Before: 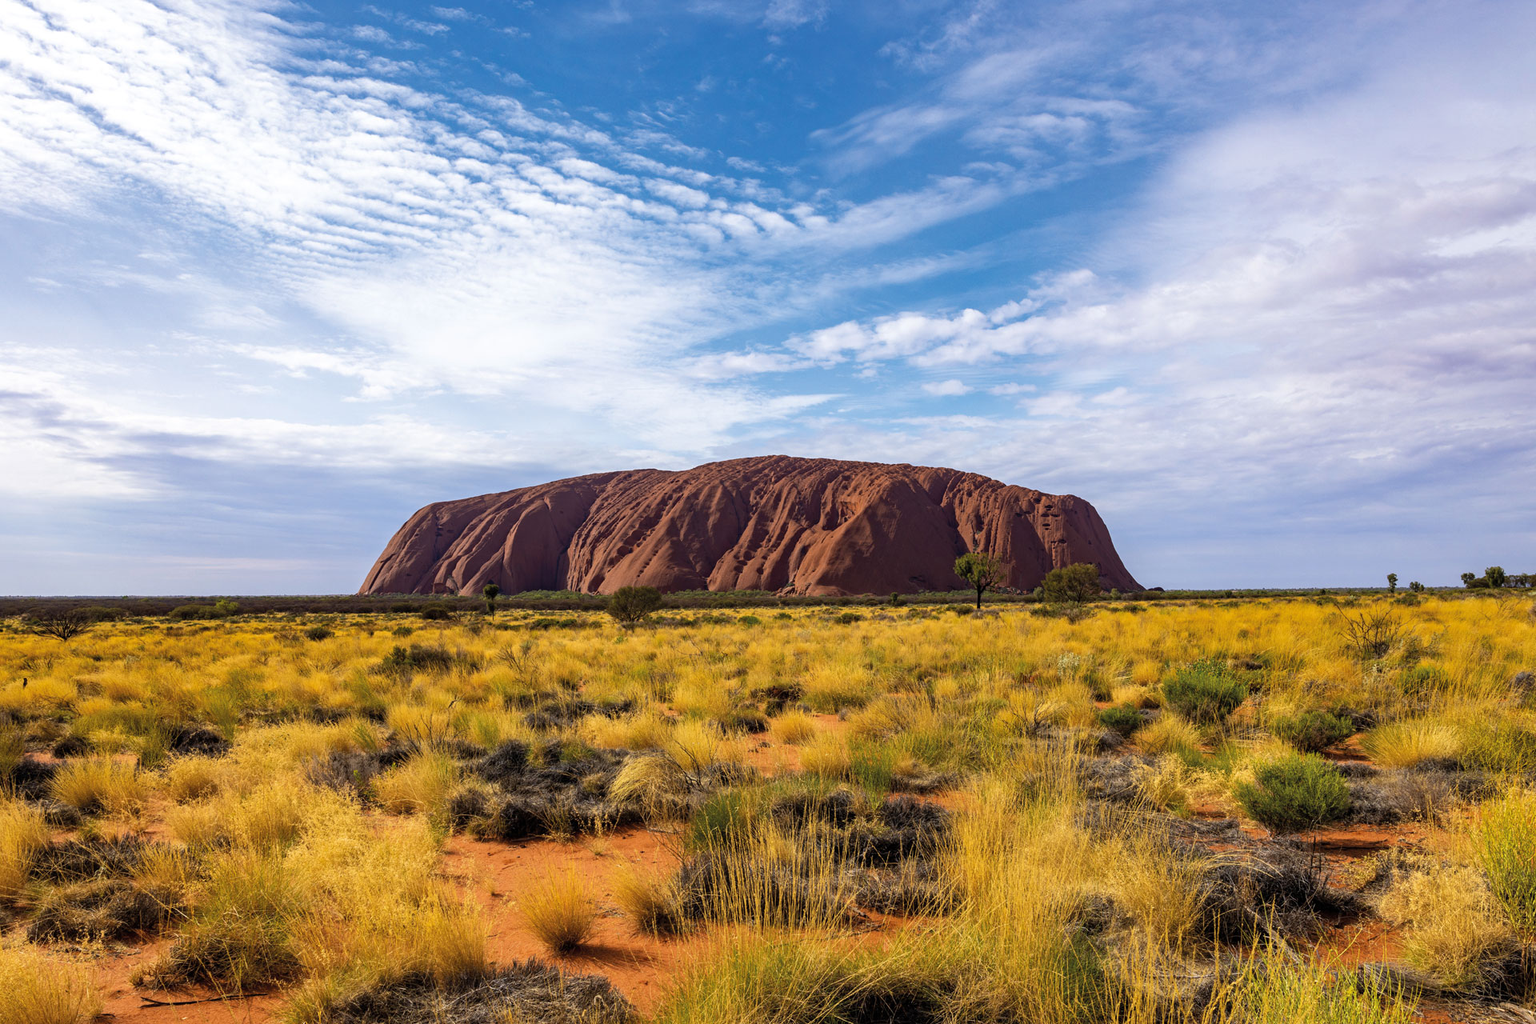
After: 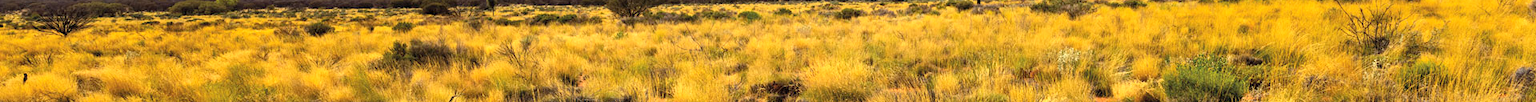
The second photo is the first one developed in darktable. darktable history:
crop and rotate: top 59.084%, bottom 30.916%
exposure: exposure 0.6 EV, compensate highlight preservation false
